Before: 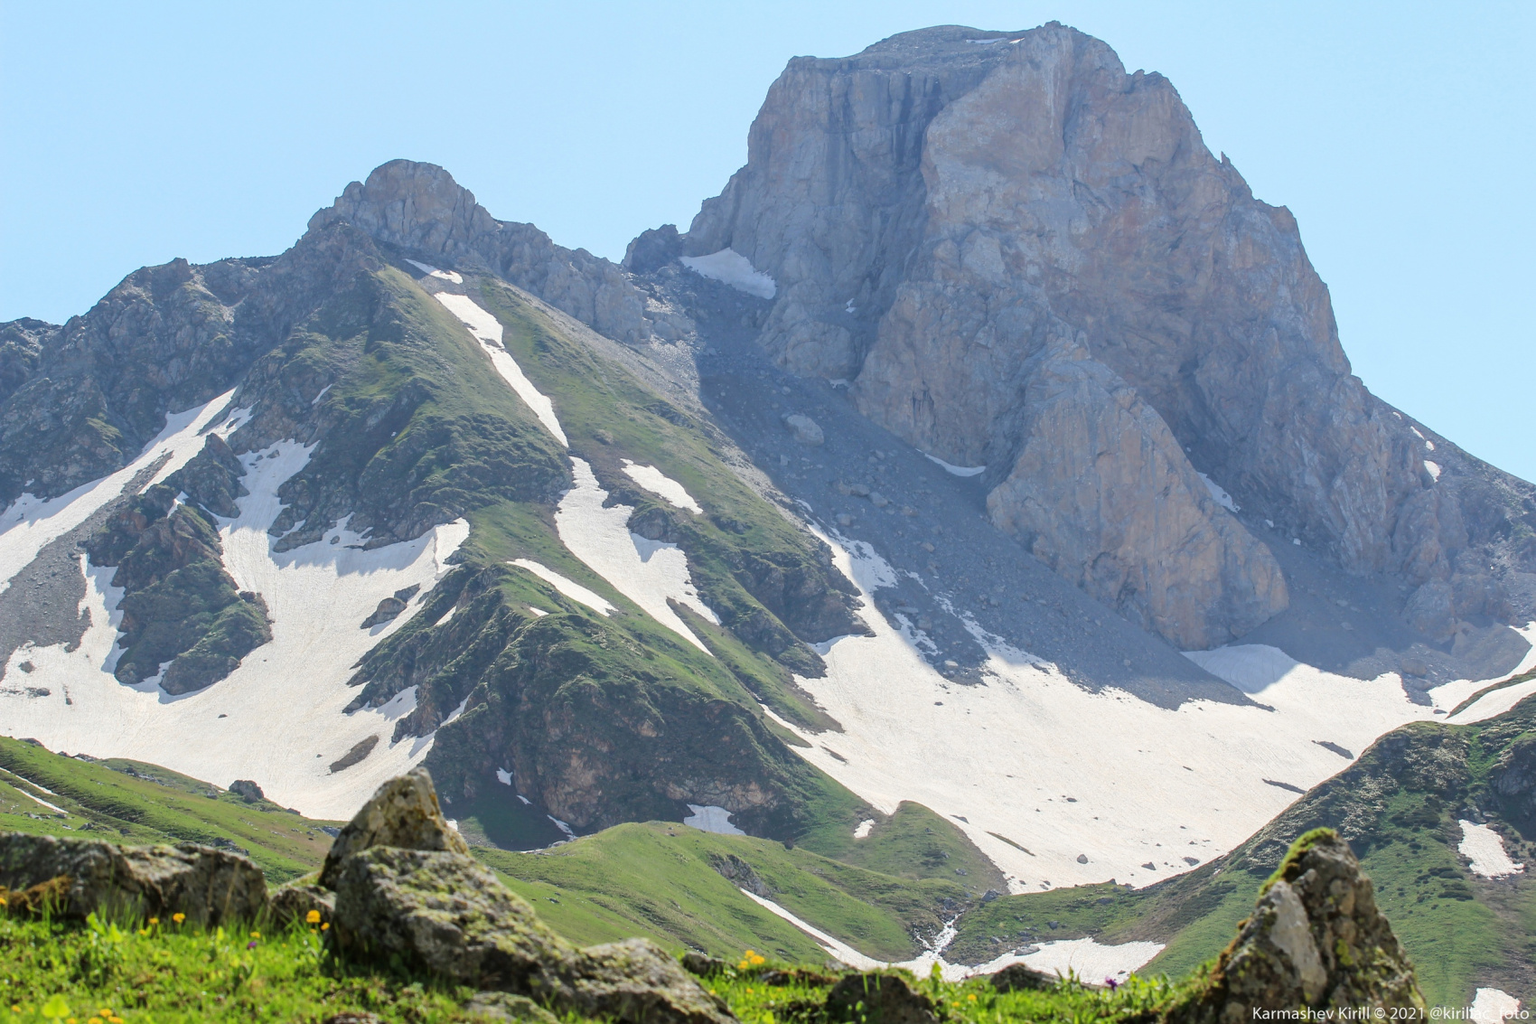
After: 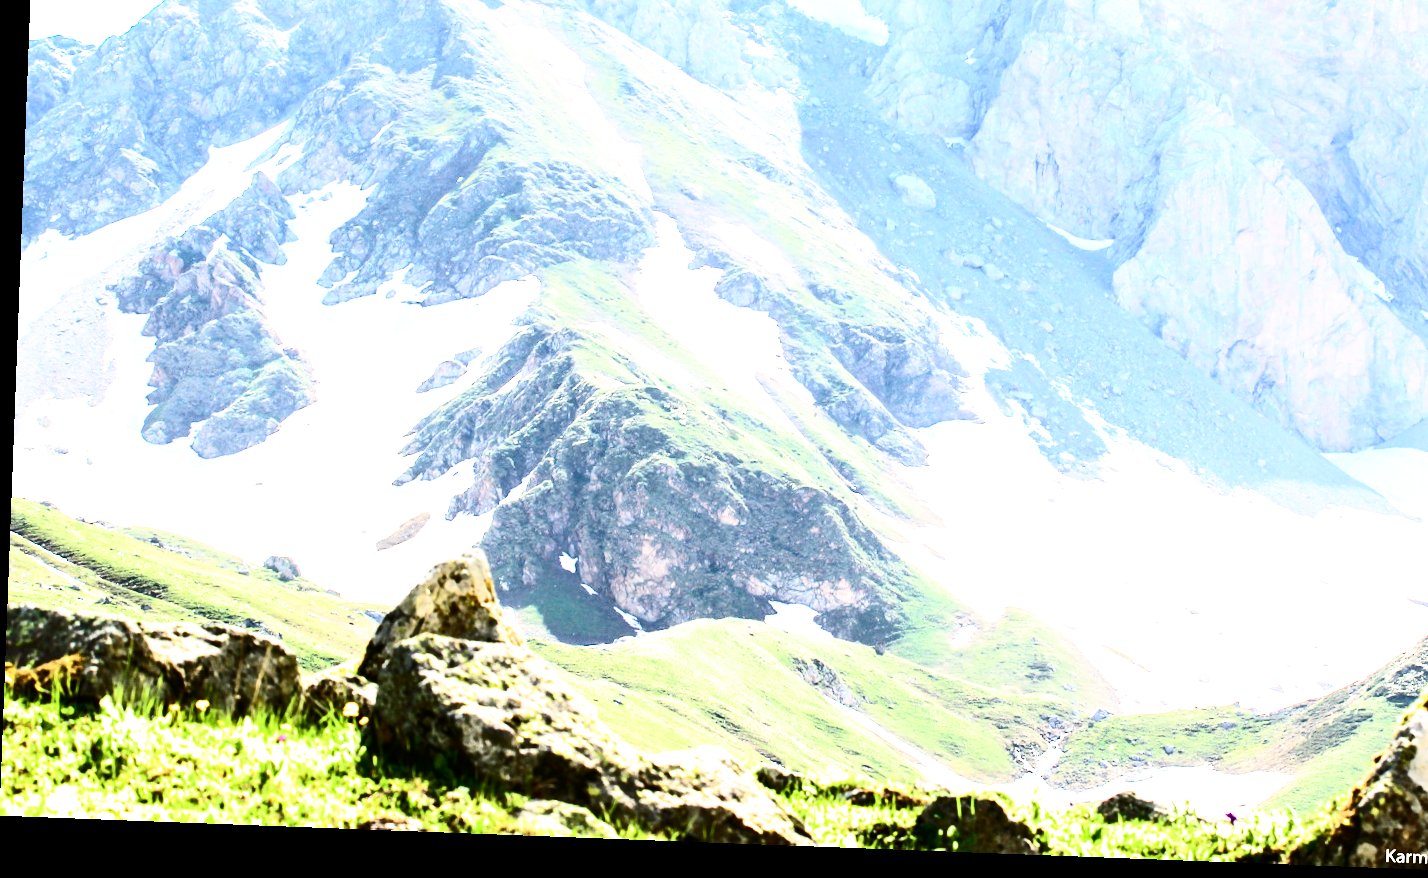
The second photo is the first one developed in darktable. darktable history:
crop: top 26.531%, right 17.959%
exposure: black level correction -0.002, exposure 1.35 EV, compensate highlight preservation false
white balance: emerald 1
rotate and perspective: rotation 2.17°, automatic cropping off
color balance rgb: shadows lift › chroma 1%, shadows lift › hue 28.8°, power › hue 60°, highlights gain › chroma 1%, highlights gain › hue 60°, global offset › luminance 0.25%, perceptual saturation grading › highlights -20%, perceptual saturation grading › shadows 20%, perceptual brilliance grading › highlights 5%, perceptual brilliance grading › shadows -10%, global vibrance 19.67%
contrast brightness saturation: contrast 0.4, brightness 0.1, saturation 0.21
filmic rgb: black relative exposure -8.7 EV, white relative exposure 2.7 EV, threshold 3 EV, target black luminance 0%, hardness 6.25, latitude 75%, contrast 1.325, highlights saturation mix -5%, preserve chrominance no, color science v5 (2021), iterations of high-quality reconstruction 0, enable highlight reconstruction true
